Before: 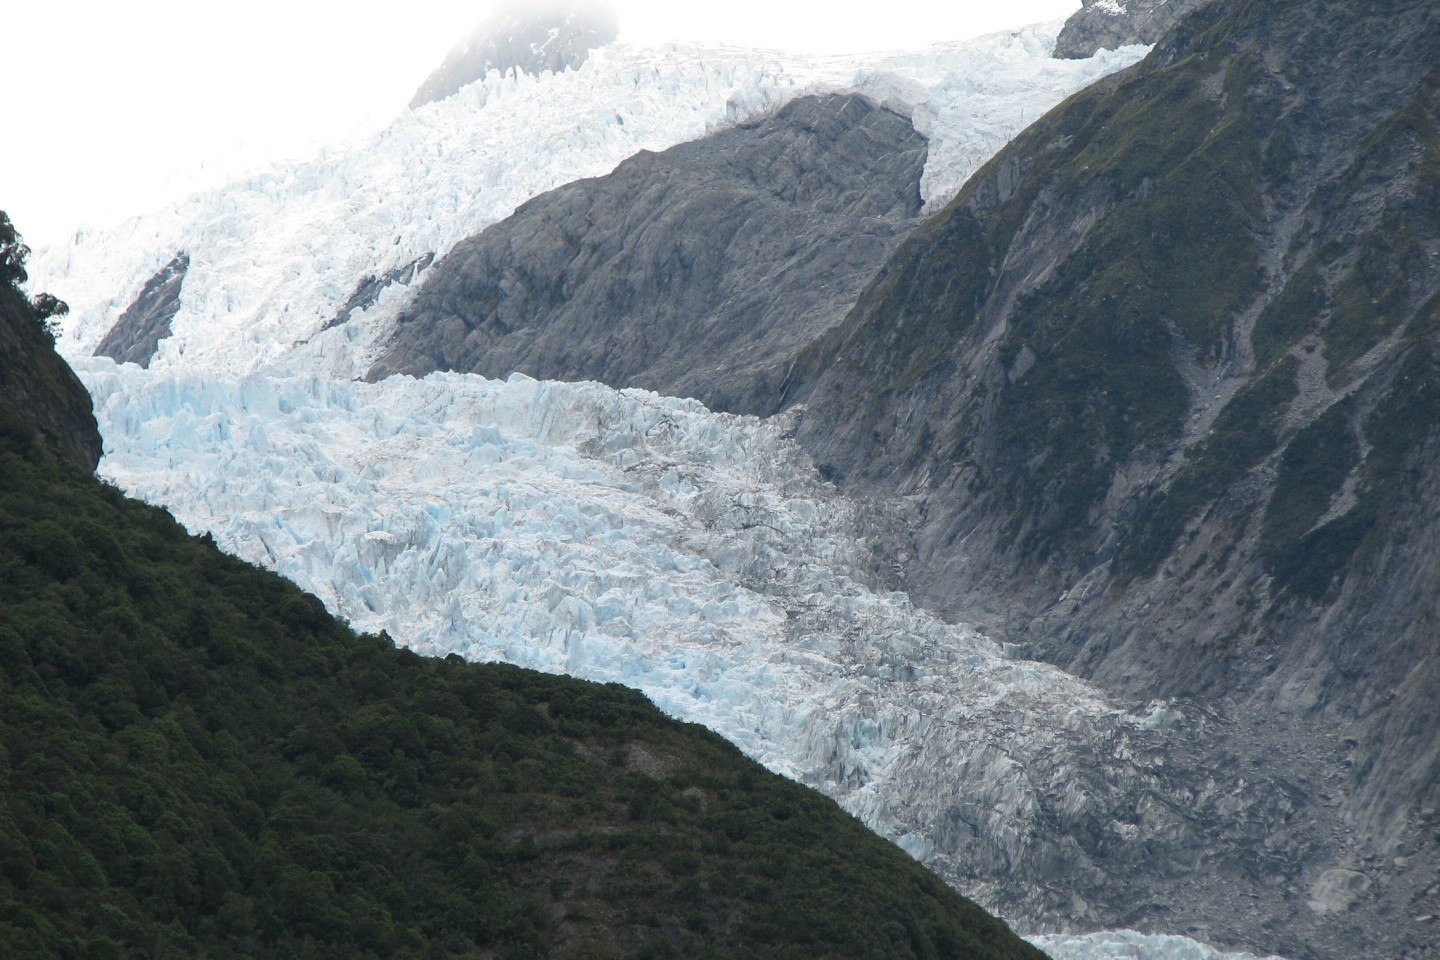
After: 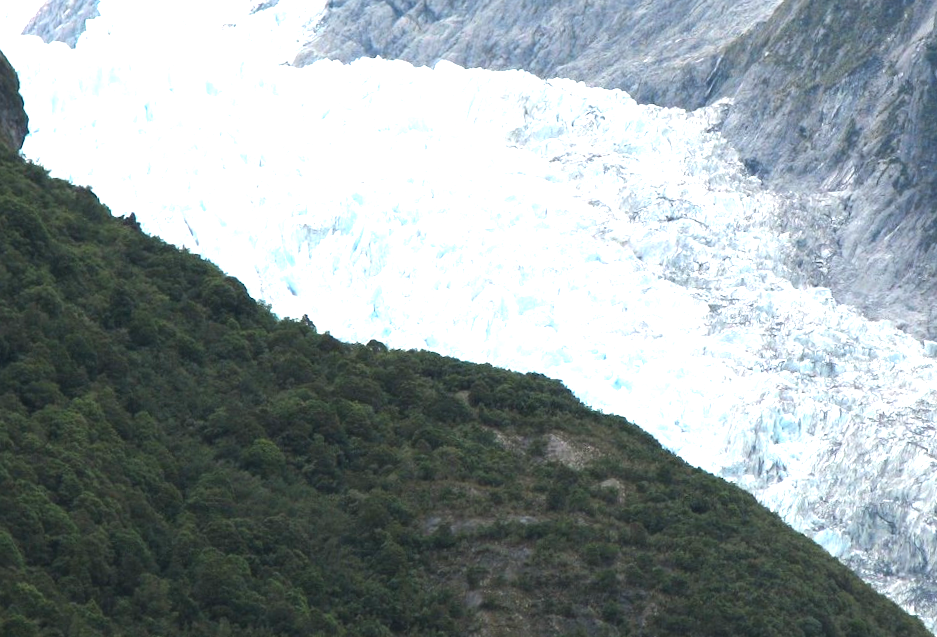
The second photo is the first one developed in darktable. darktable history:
exposure: black level correction 0, exposure 0.869 EV, compensate highlight preservation false
contrast brightness saturation: brightness 0.086, saturation 0.193
levels: white 99.89%
tone equalizer: -8 EV -0.749 EV, -7 EV -0.681 EV, -6 EV -0.561 EV, -5 EV -0.365 EV, -3 EV 0.38 EV, -2 EV 0.6 EV, -1 EV 0.685 EV, +0 EV 0.763 EV, edges refinement/feathering 500, mask exposure compensation -1.57 EV, preserve details no
crop and rotate: angle -1.21°, left 3.817%, top 31.531%, right 29.047%
